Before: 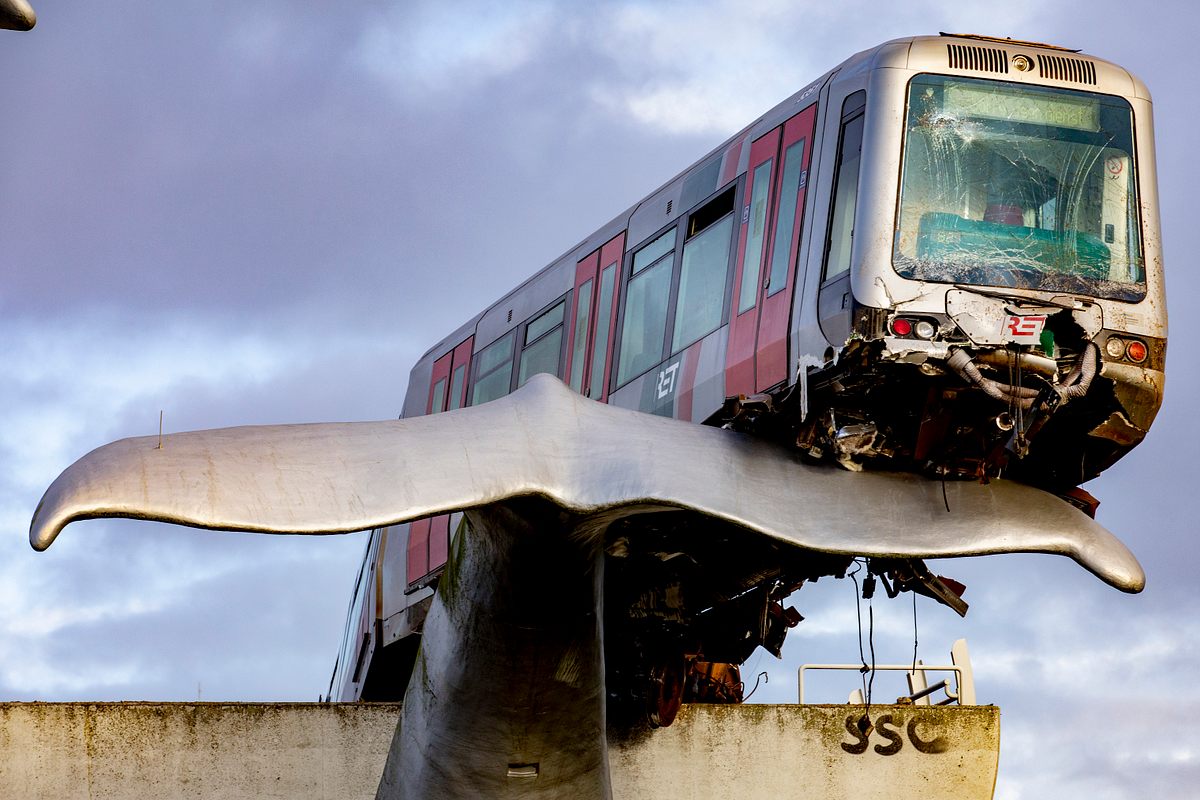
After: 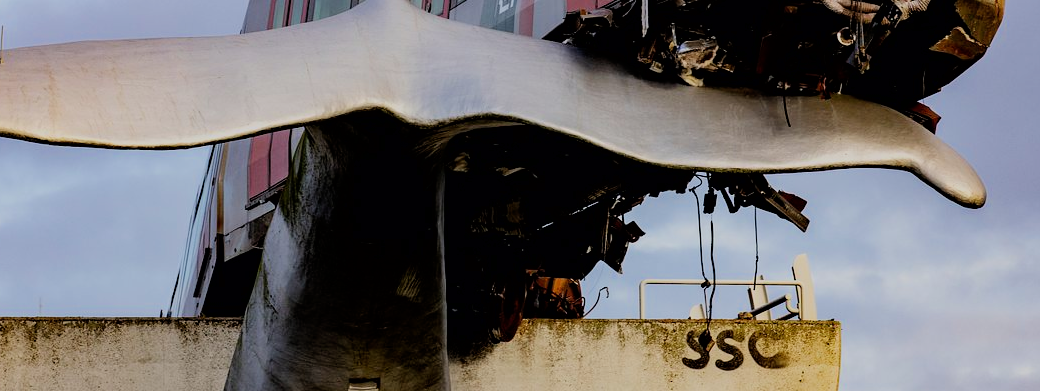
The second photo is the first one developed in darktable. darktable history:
crop and rotate: left 13.306%, top 48.129%, bottom 2.928%
filmic rgb: black relative exposure -7.15 EV, white relative exposure 5.36 EV, hardness 3.02, color science v6 (2022)
